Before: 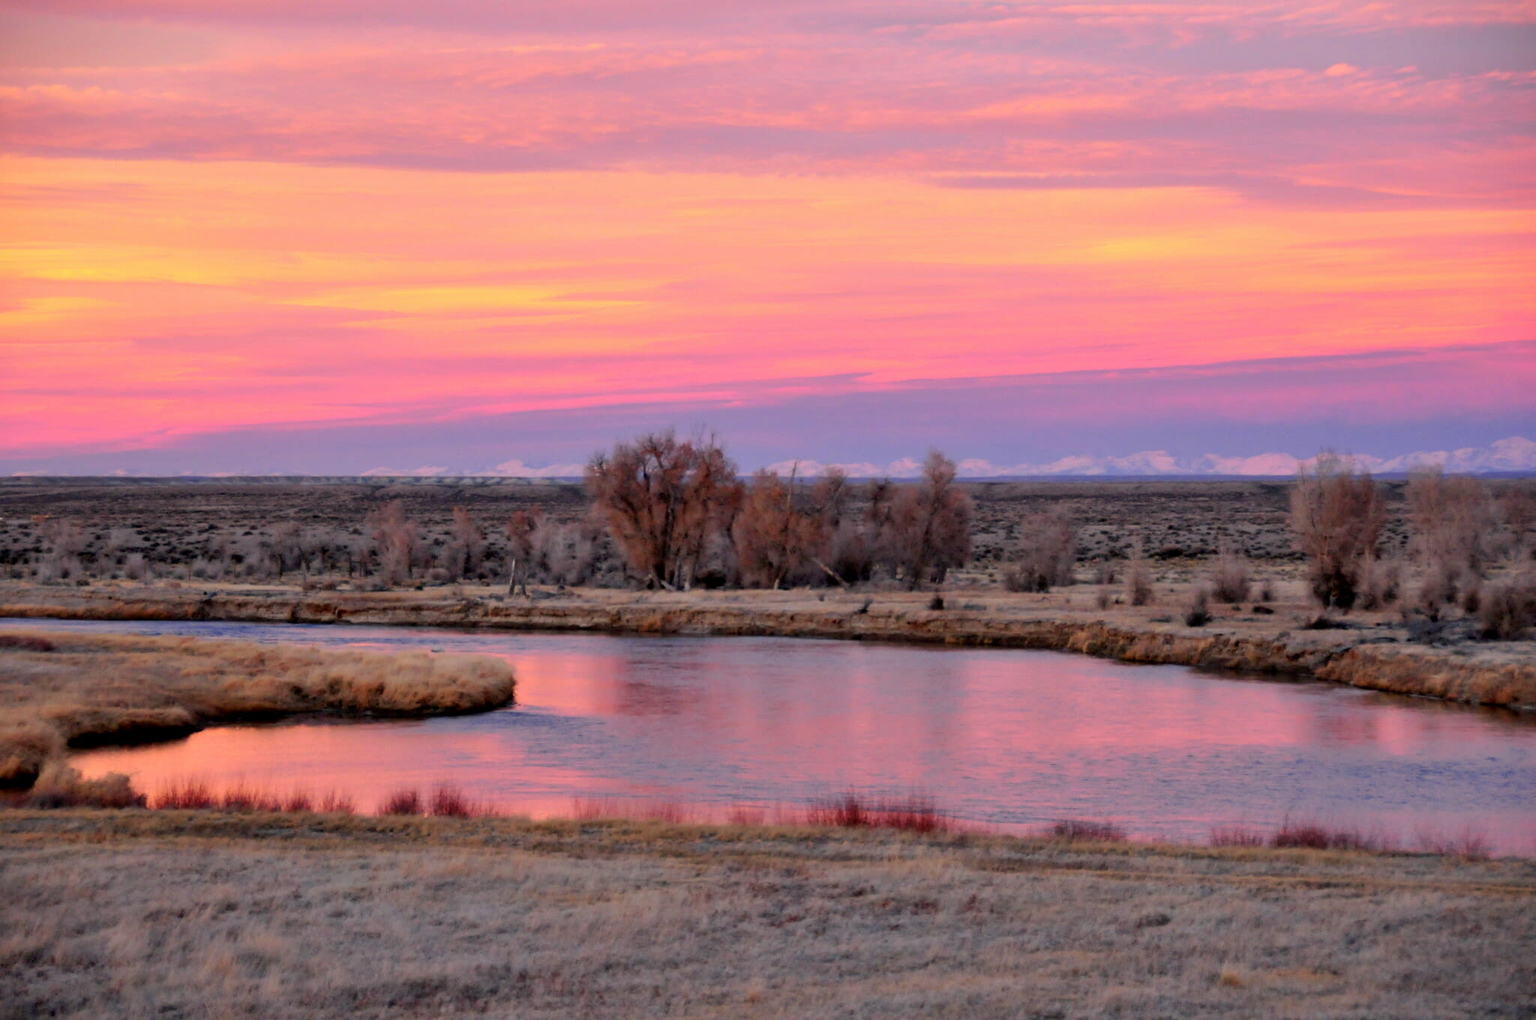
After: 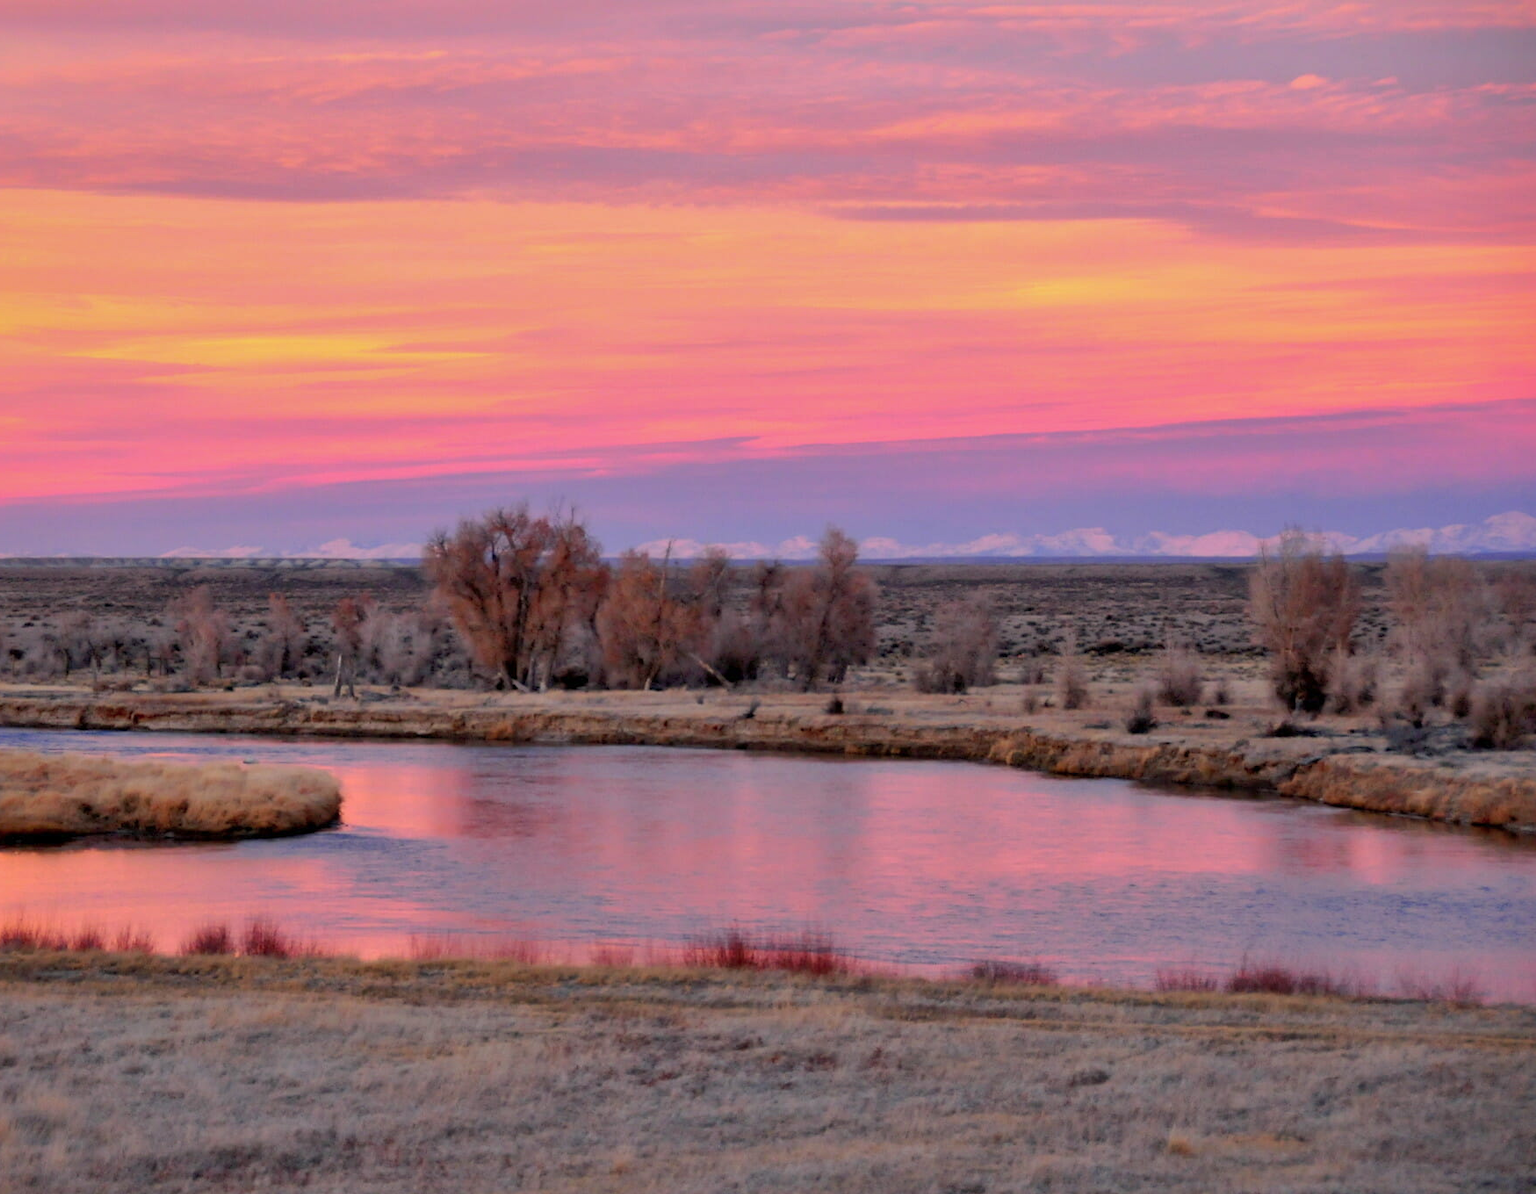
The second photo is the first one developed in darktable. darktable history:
crop and rotate: left 14.584%
shadows and highlights: on, module defaults
